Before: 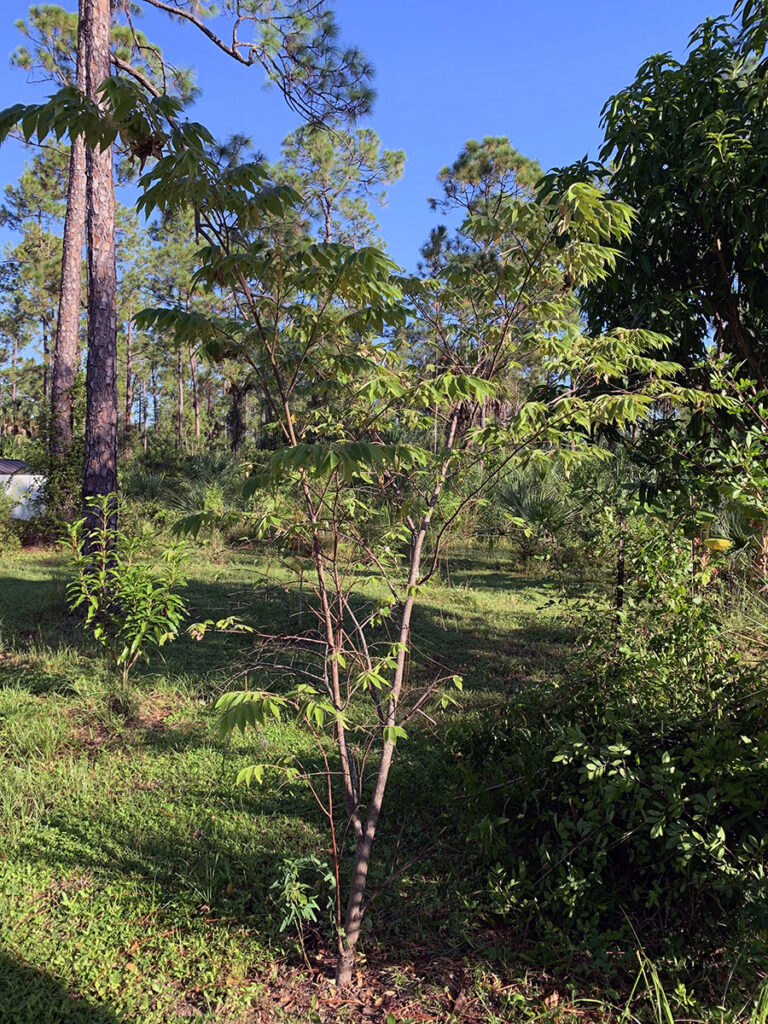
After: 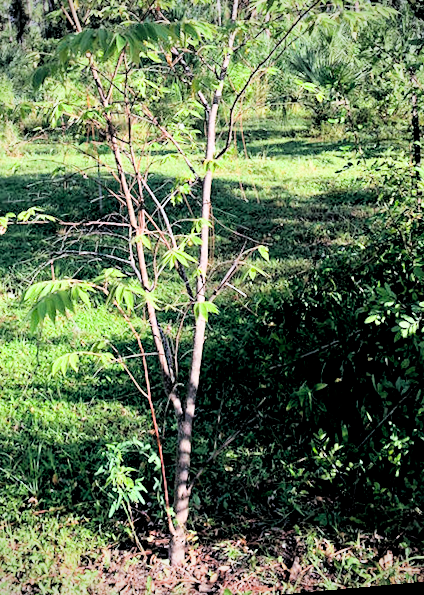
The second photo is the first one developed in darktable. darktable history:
crop: left 29.672%, top 41.786%, right 20.851%, bottom 3.487%
white balance: red 0.926, green 1.003, blue 1.133
color balance: lift [1.005, 0.99, 1.007, 1.01], gamma [1, 1.034, 1.032, 0.966], gain [0.873, 1.055, 1.067, 0.933]
filmic rgb: black relative exposure -5 EV, hardness 2.88, contrast 1.2
vignetting: fall-off radius 60.92%
rotate and perspective: rotation -5.2°, automatic cropping off
rgb levels: levels [[0.029, 0.461, 0.922], [0, 0.5, 1], [0, 0.5, 1]]
exposure: black level correction 0.001, exposure 1.822 EV, compensate exposure bias true, compensate highlight preservation false
